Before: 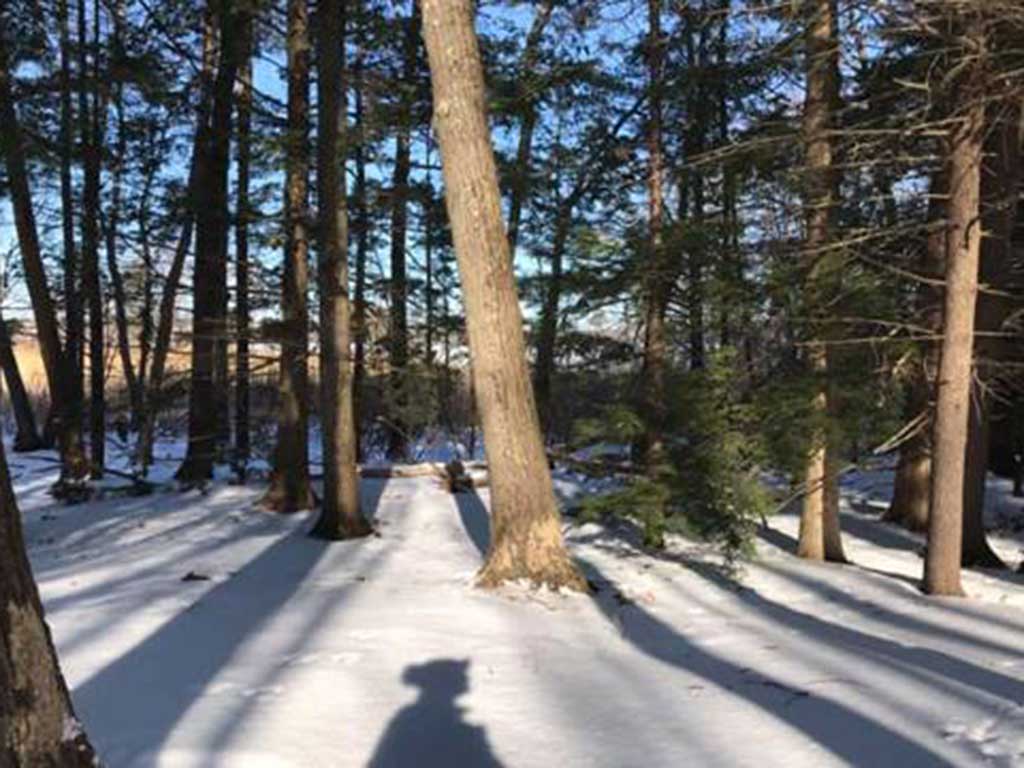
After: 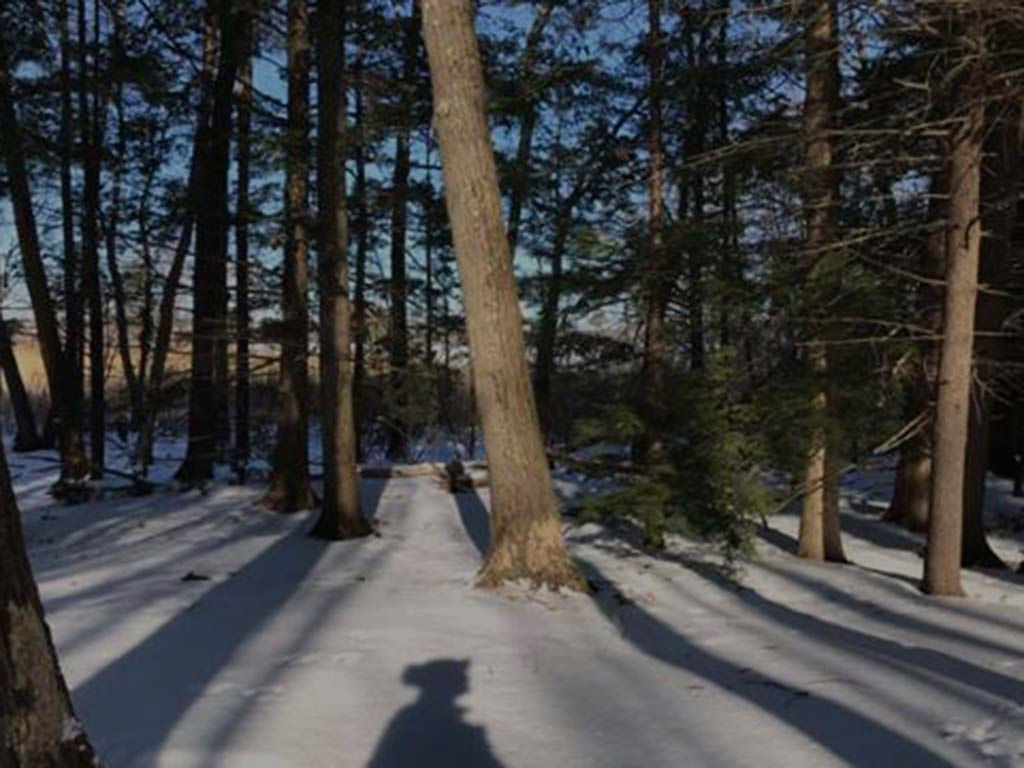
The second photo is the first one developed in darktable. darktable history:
exposure: exposure -1.367 EV, compensate highlight preservation false
